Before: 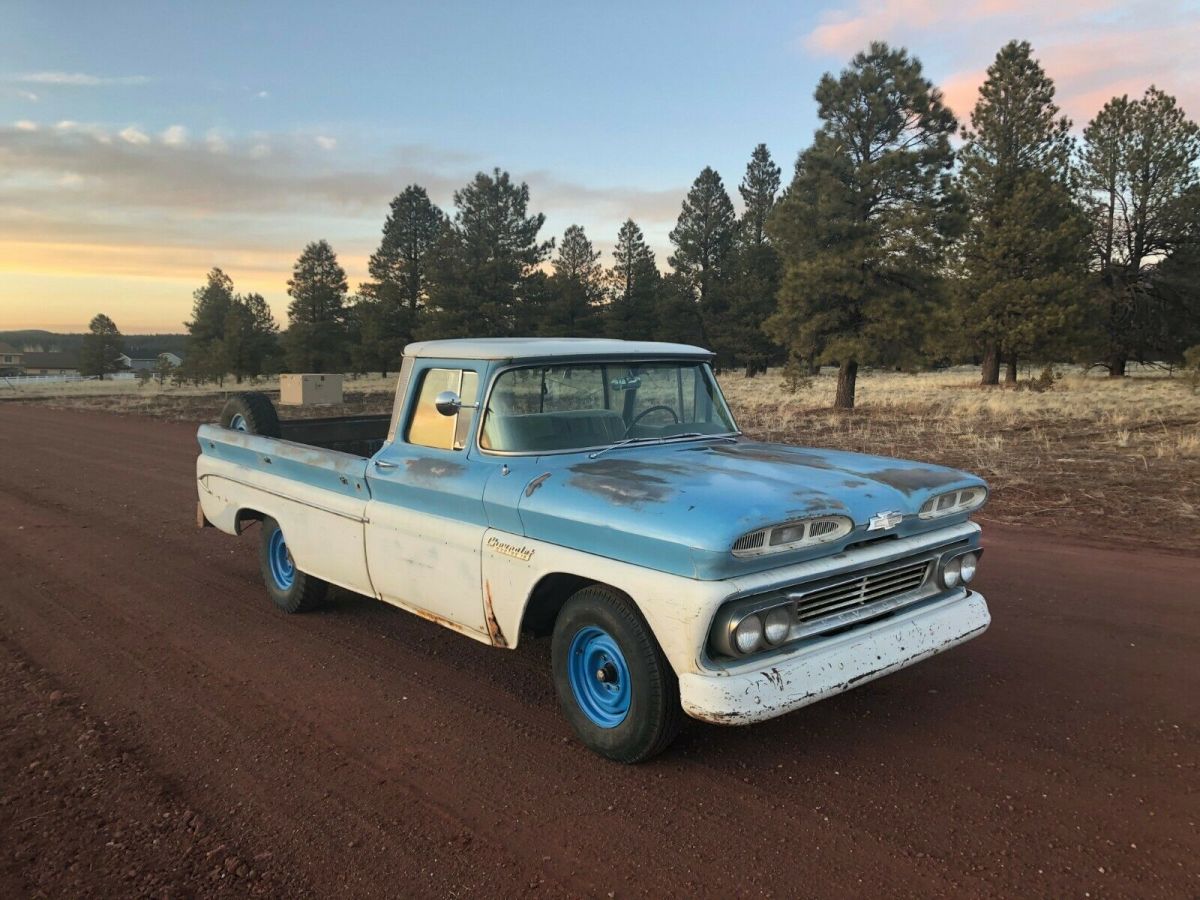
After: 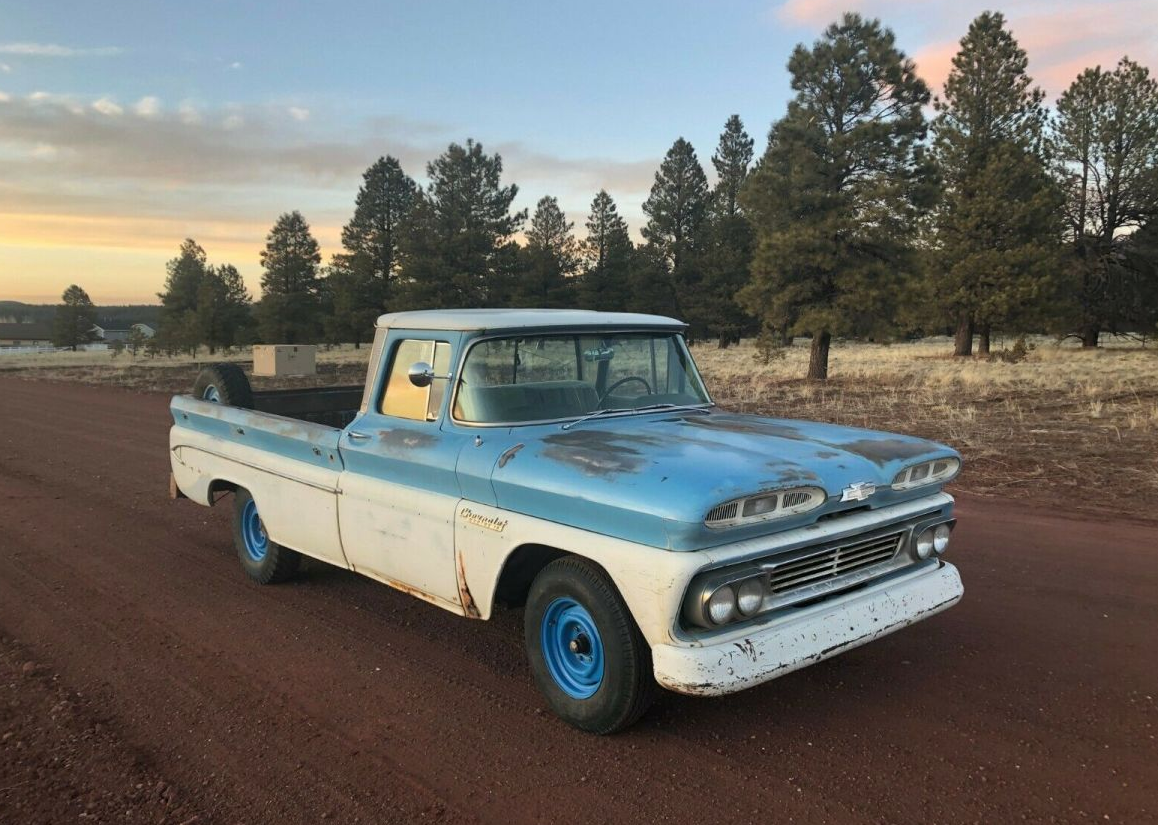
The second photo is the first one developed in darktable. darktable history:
crop: left 2.298%, top 3.285%, right 1.182%, bottom 4.952%
